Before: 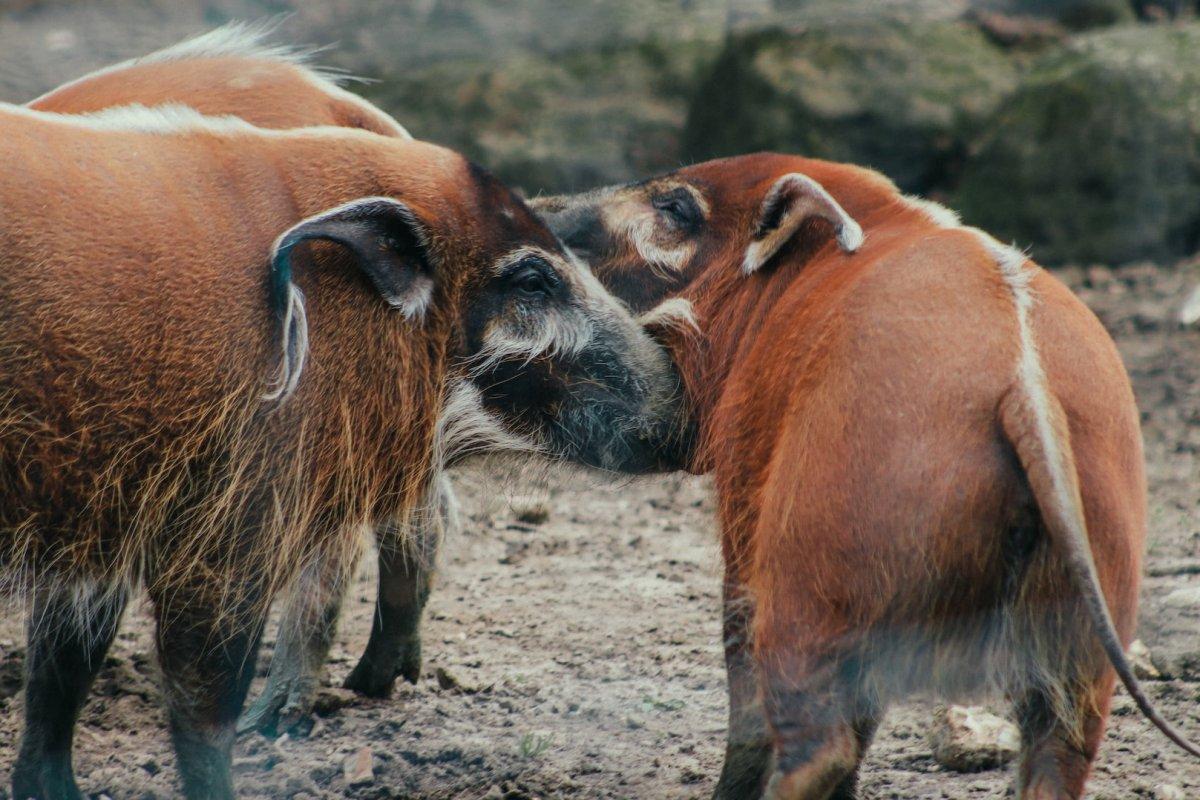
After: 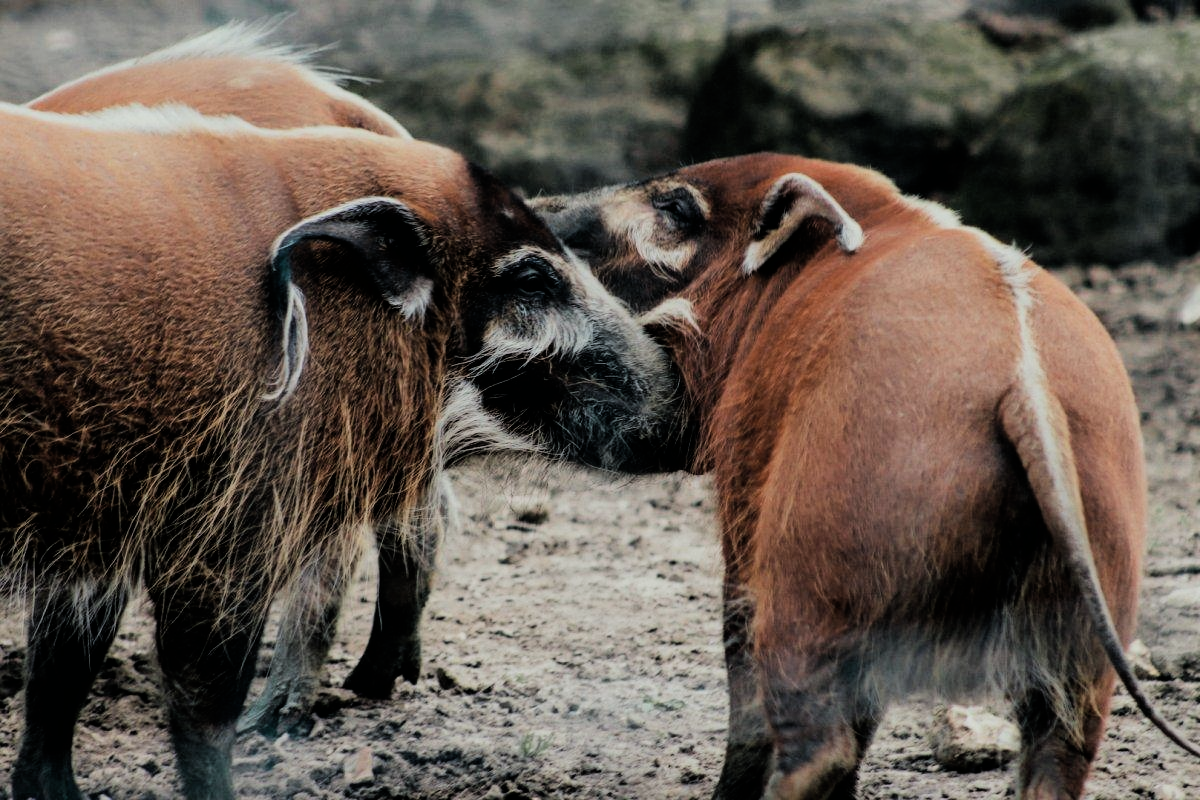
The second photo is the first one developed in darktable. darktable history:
color correction: highlights b* -0.05, saturation 0.853
filmic rgb: black relative exposure -5.03 EV, white relative exposure 3.98 EV, threshold 3.06 EV, hardness 2.9, contrast 1.384, highlights saturation mix -30.78%, enable highlight reconstruction true
